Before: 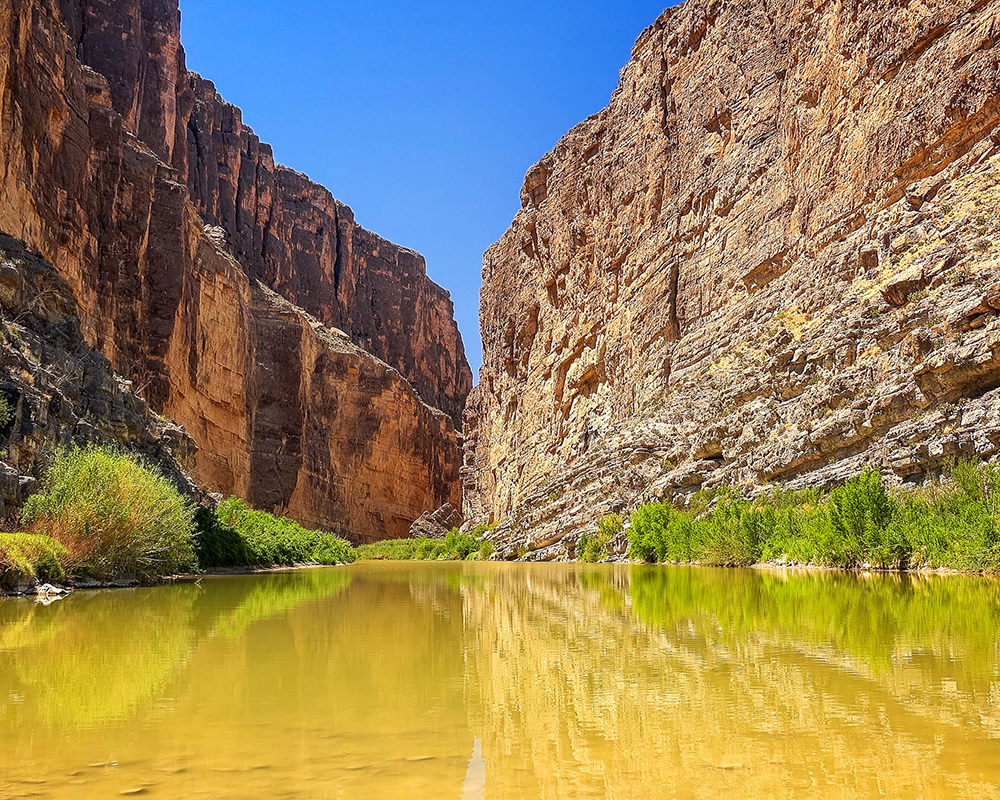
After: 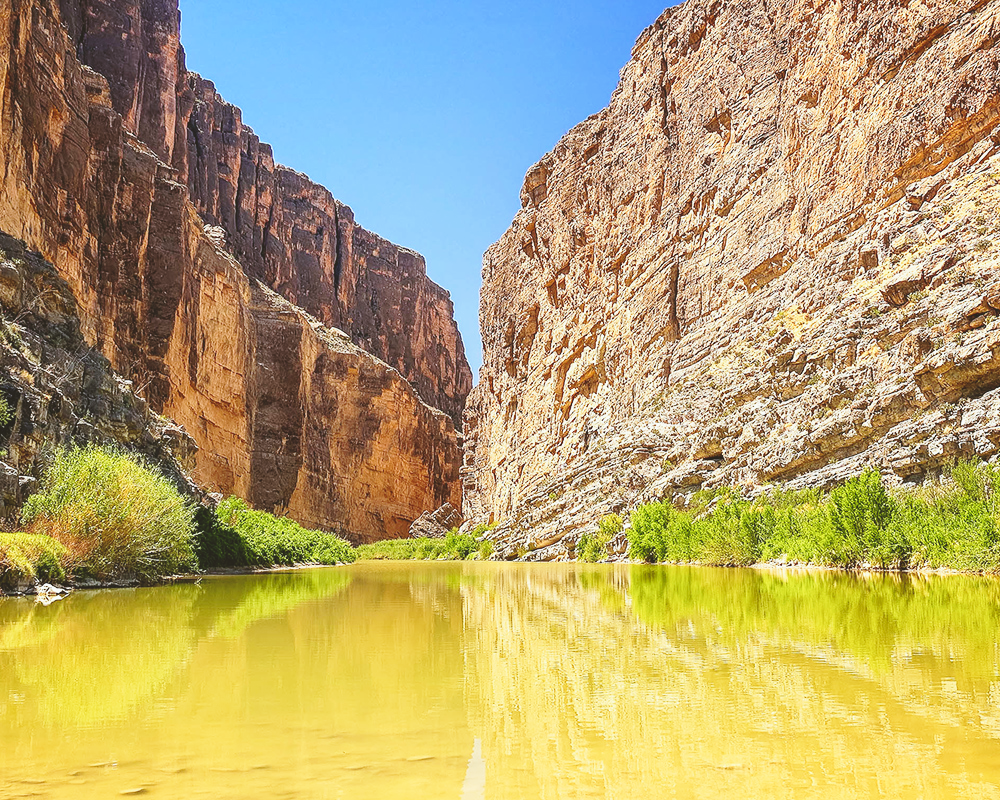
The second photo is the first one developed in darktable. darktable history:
exposure: black level correction -0.015, exposure -0.125 EV, compensate highlight preservation false
base curve: curves: ch0 [(0, 0) (0.028, 0.03) (0.121, 0.232) (0.46, 0.748) (0.859, 0.968) (1, 1)], preserve colors none
color balance: lift [1.004, 1.002, 1.002, 0.998], gamma [1, 1.007, 1.002, 0.993], gain [1, 0.977, 1.013, 1.023], contrast -3.64%
